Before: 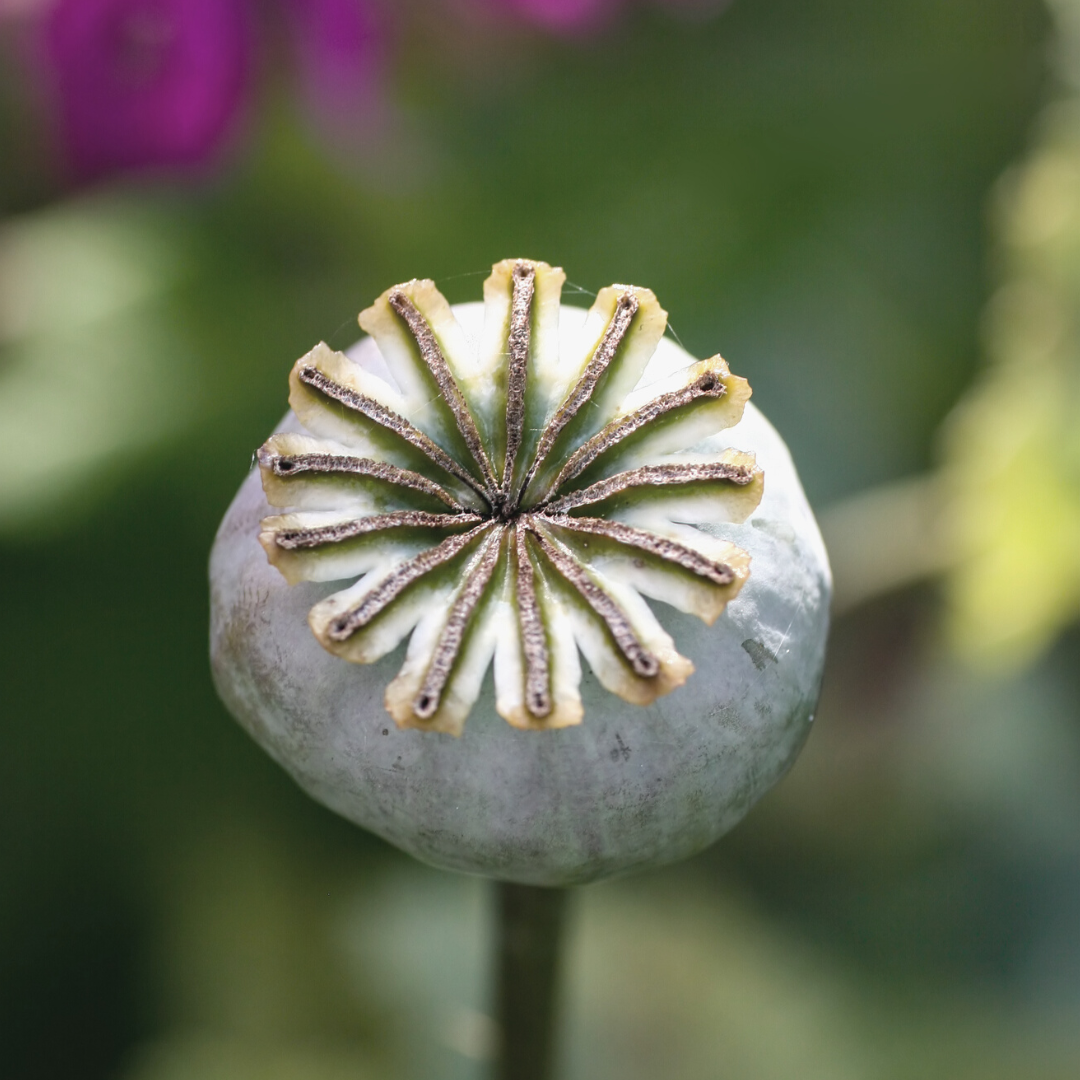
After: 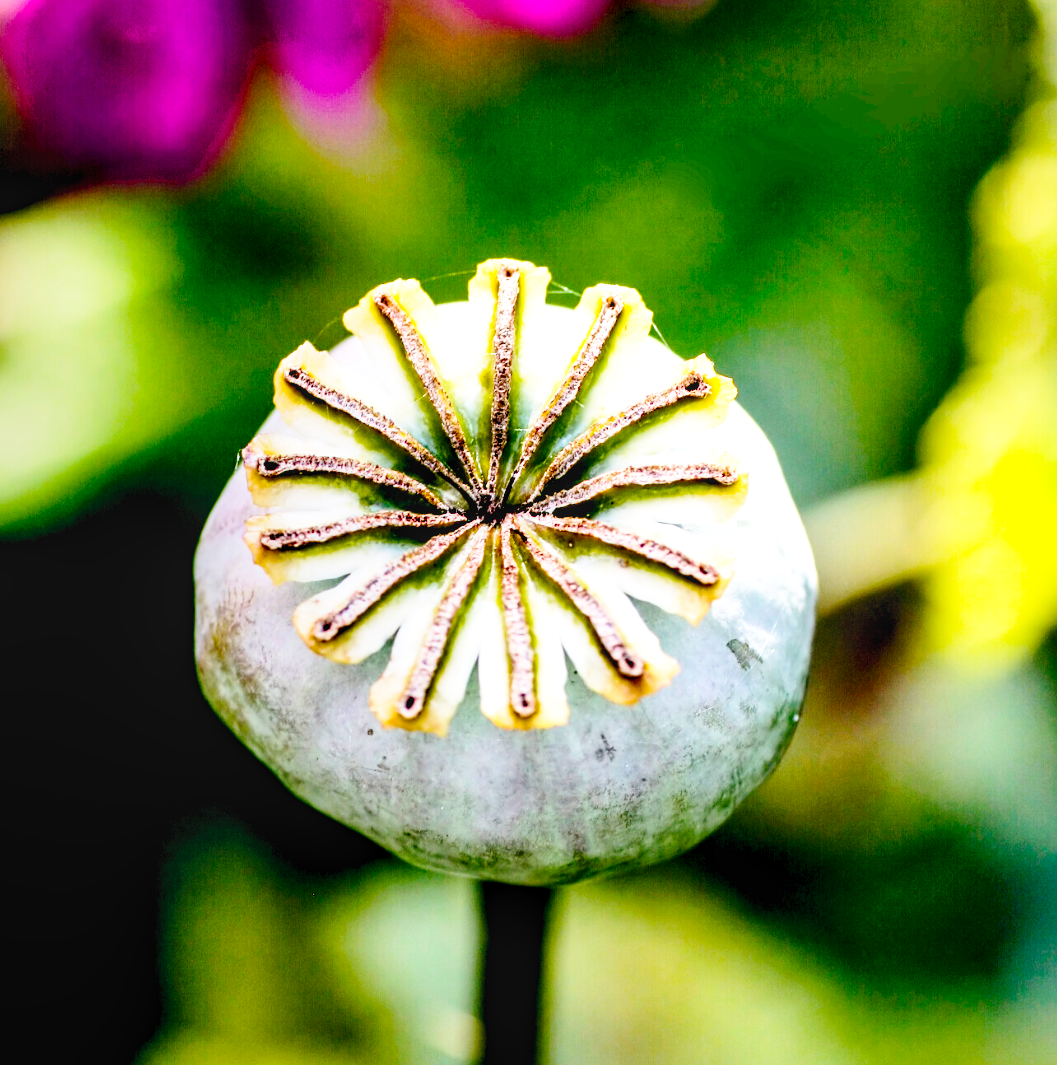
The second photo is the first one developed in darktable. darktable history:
exposure: black level correction 0.041, exposure 0.499 EV, compensate exposure bias true, compensate highlight preservation false
base curve: curves: ch0 [(0, 0) (0.028, 0.03) (0.121, 0.232) (0.46, 0.748) (0.859, 0.968) (1, 1)], preserve colors none
crop and rotate: left 1.468%, right 0.635%, bottom 1.315%
contrast brightness saturation: contrast 0.195, brightness 0.144, saturation 0.15
shadows and highlights: shadows 29.58, highlights -30.25, low approximation 0.01, soften with gaussian
color balance rgb: shadows lift › chroma 2.017%, shadows lift › hue 49.11°, perceptual saturation grading › global saturation 36.791%
local contrast: on, module defaults
